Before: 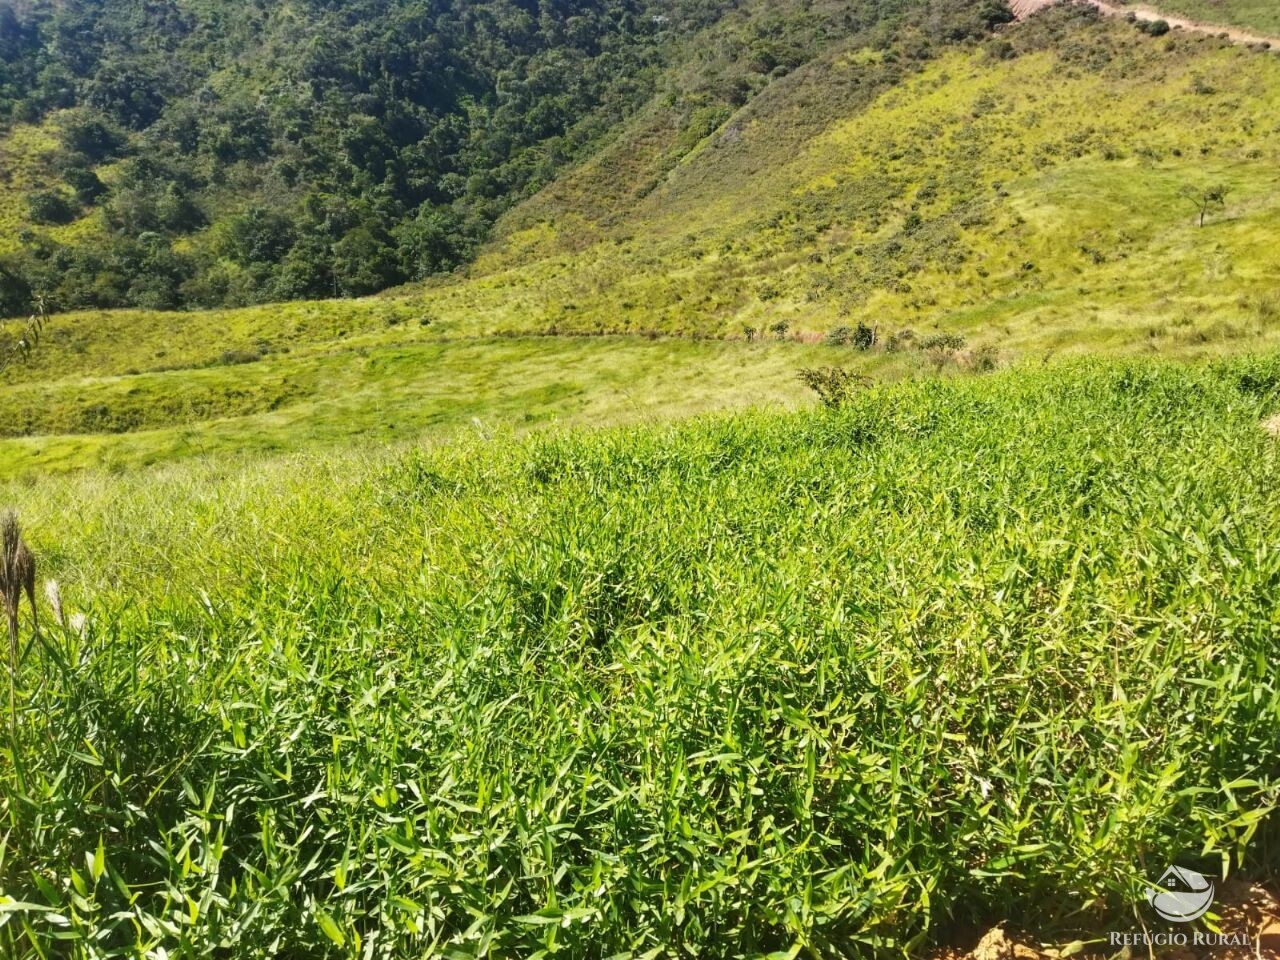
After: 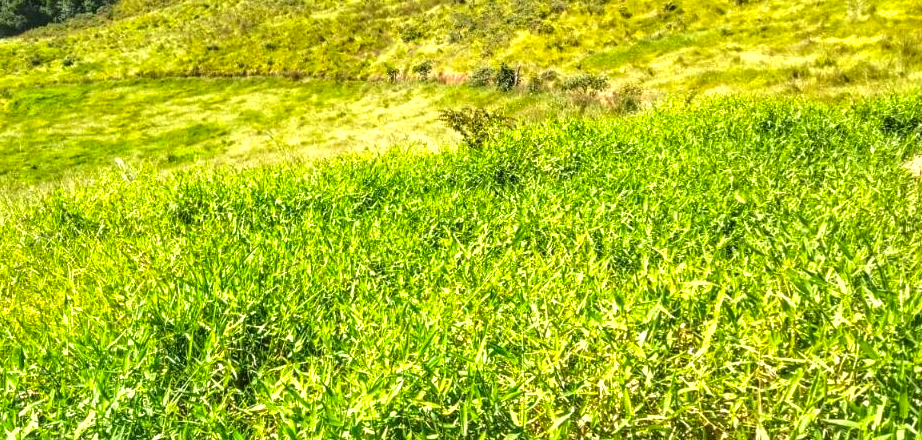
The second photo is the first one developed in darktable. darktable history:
crop and rotate: left 27.938%, top 27.046%, bottom 27.046%
shadows and highlights: shadows -20, white point adjustment -2, highlights -35
exposure: black level correction 0, exposure 0.7 EV, compensate exposure bias true, compensate highlight preservation false
color zones: curves: ch1 [(0.25, 0.61) (0.75, 0.248)]
local contrast: on, module defaults
